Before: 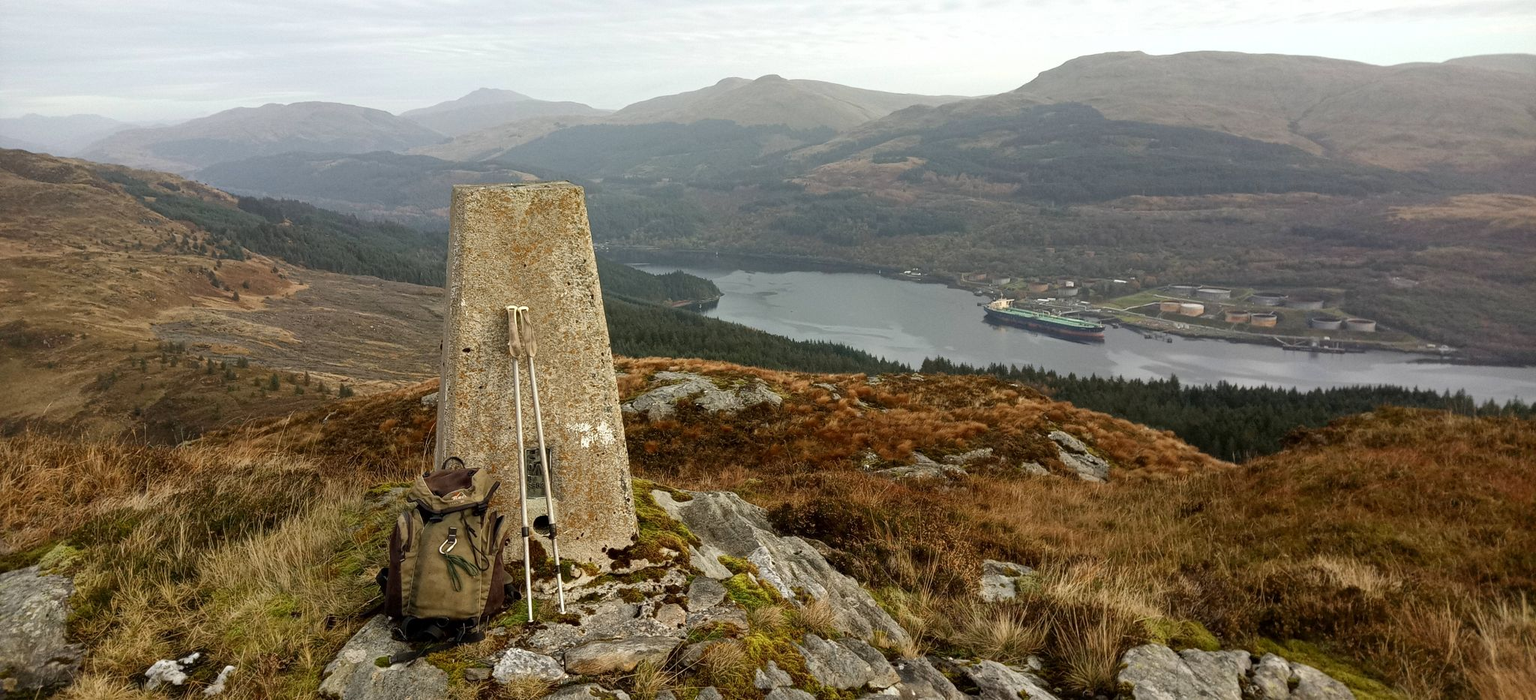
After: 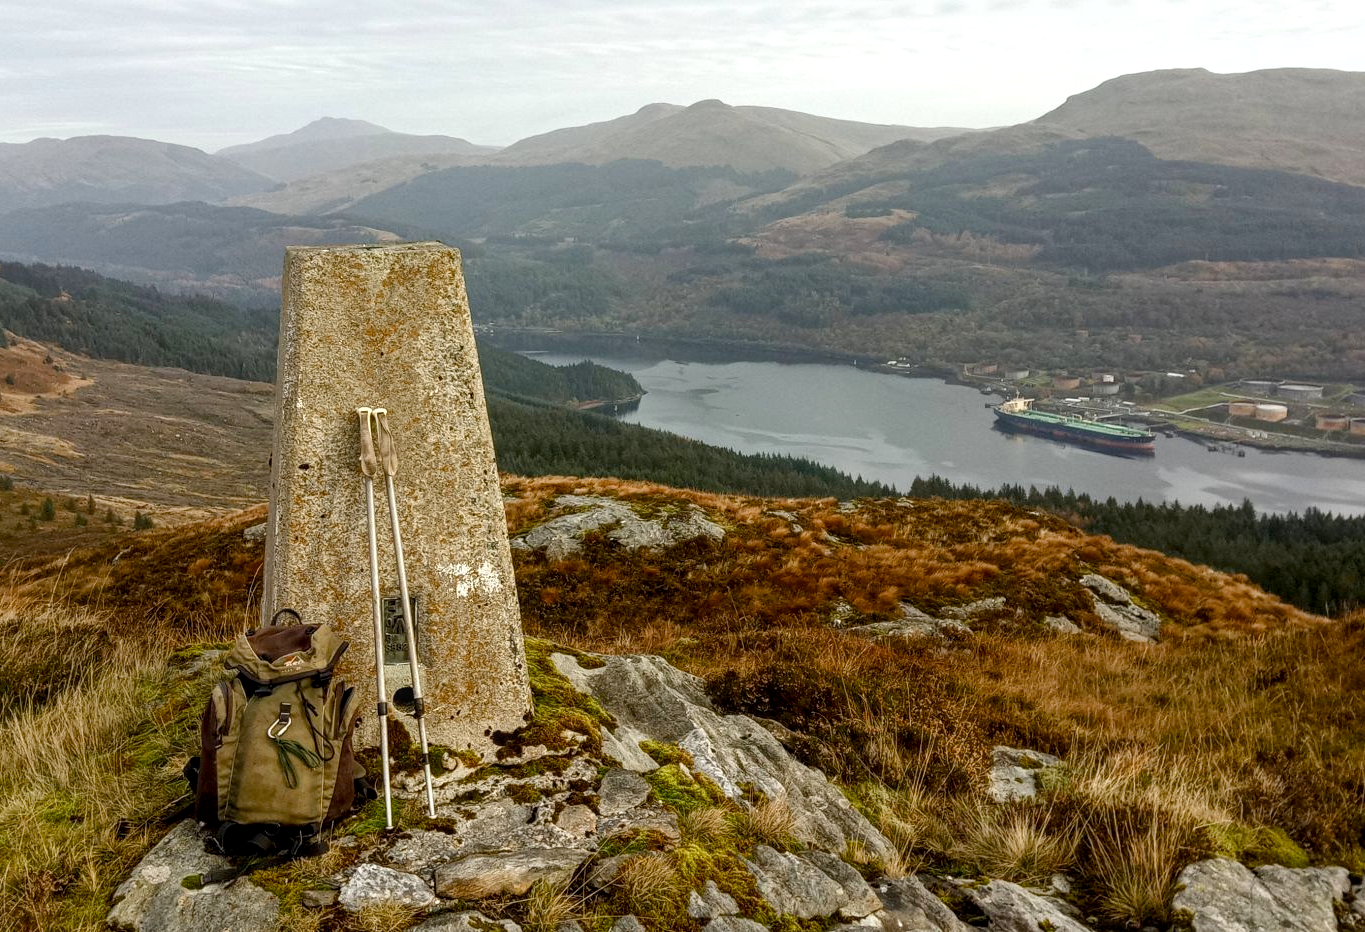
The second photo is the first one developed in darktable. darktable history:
color balance rgb: perceptual saturation grading › global saturation 20%, perceptual saturation grading › highlights -25%, perceptual saturation grading › shadows 25%
crop and rotate: left 15.546%, right 17.787%
local contrast: on, module defaults
